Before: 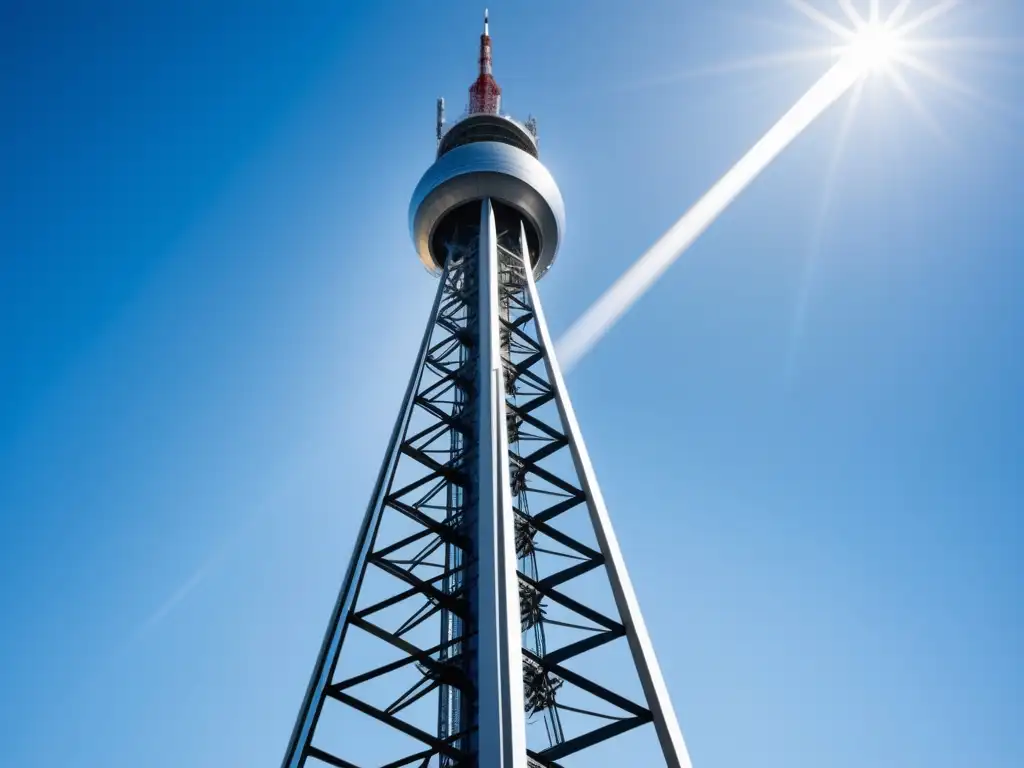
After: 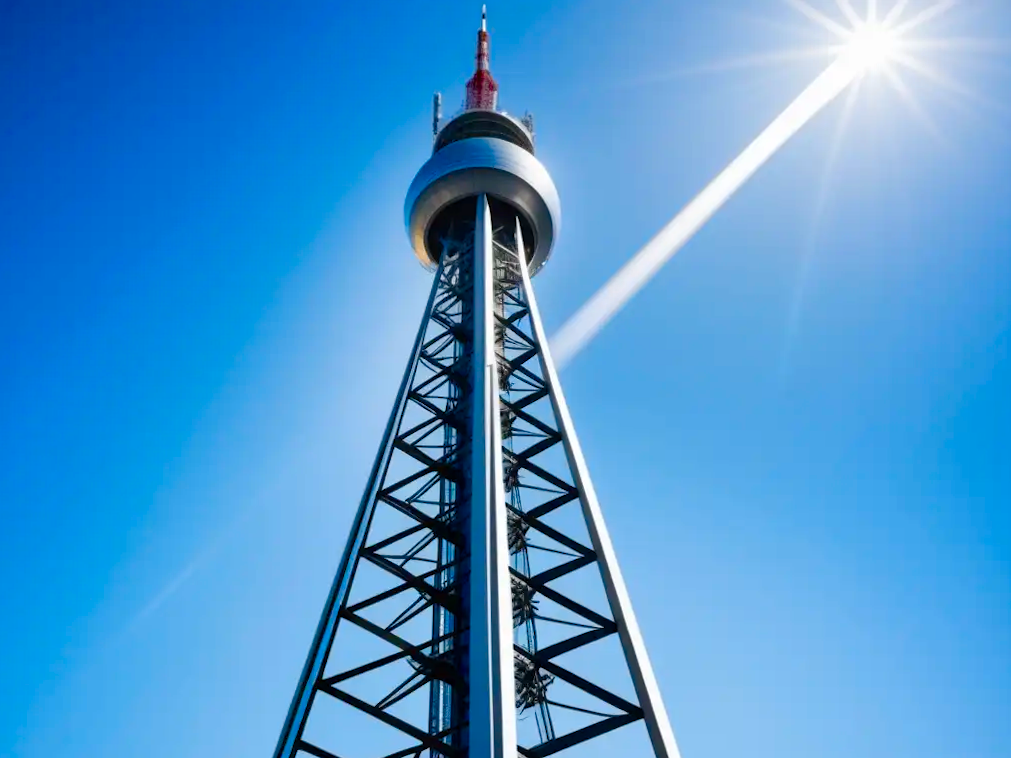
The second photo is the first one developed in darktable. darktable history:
color balance rgb: linear chroma grading › global chroma 14.882%, perceptual saturation grading › global saturation 34.616%, perceptual saturation grading › highlights -29.816%, perceptual saturation grading › shadows 36.168%
crop and rotate: angle -0.542°
